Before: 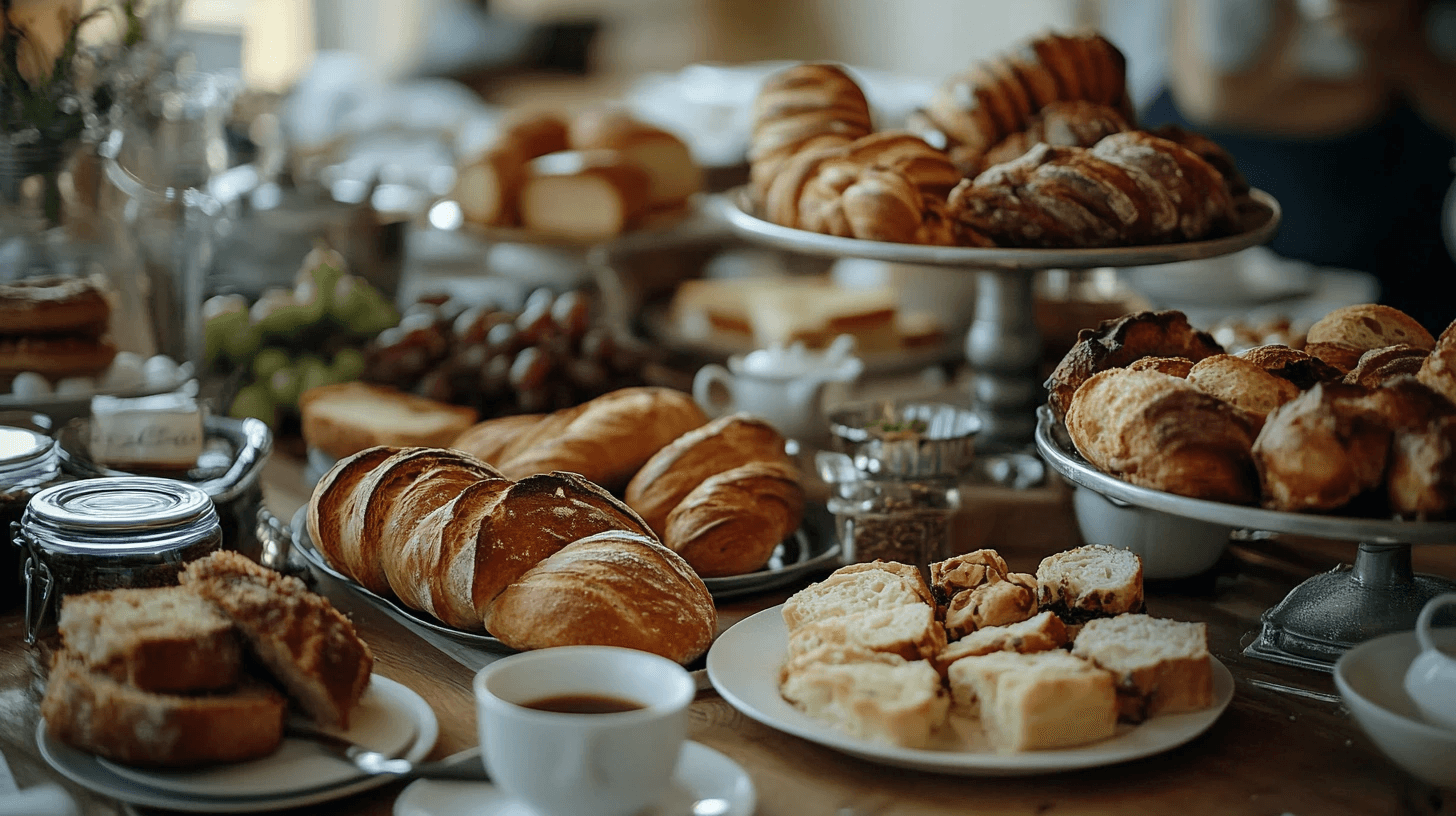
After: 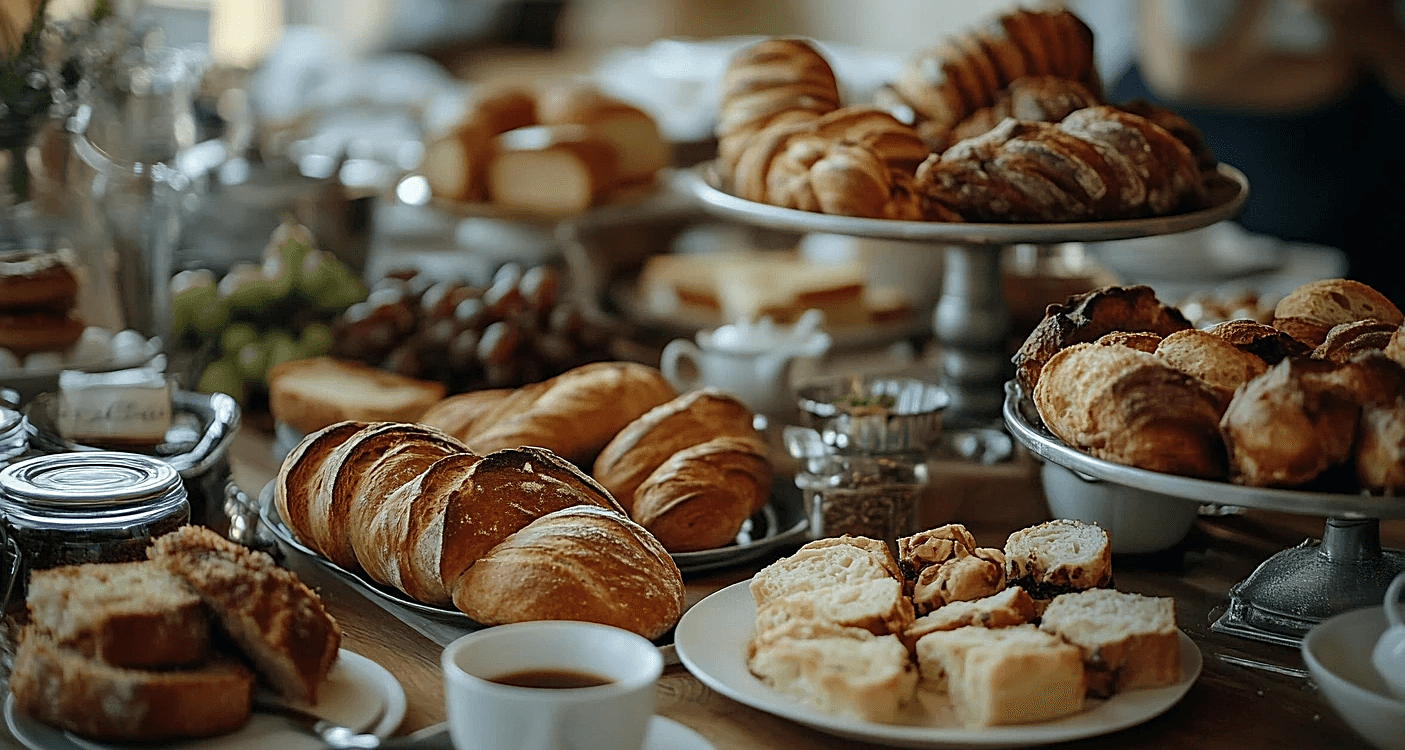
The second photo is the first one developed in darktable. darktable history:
crop: left 2.205%, top 3.169%, right 1.237%, bottom 4.845%
sharpen: on, module defaults
